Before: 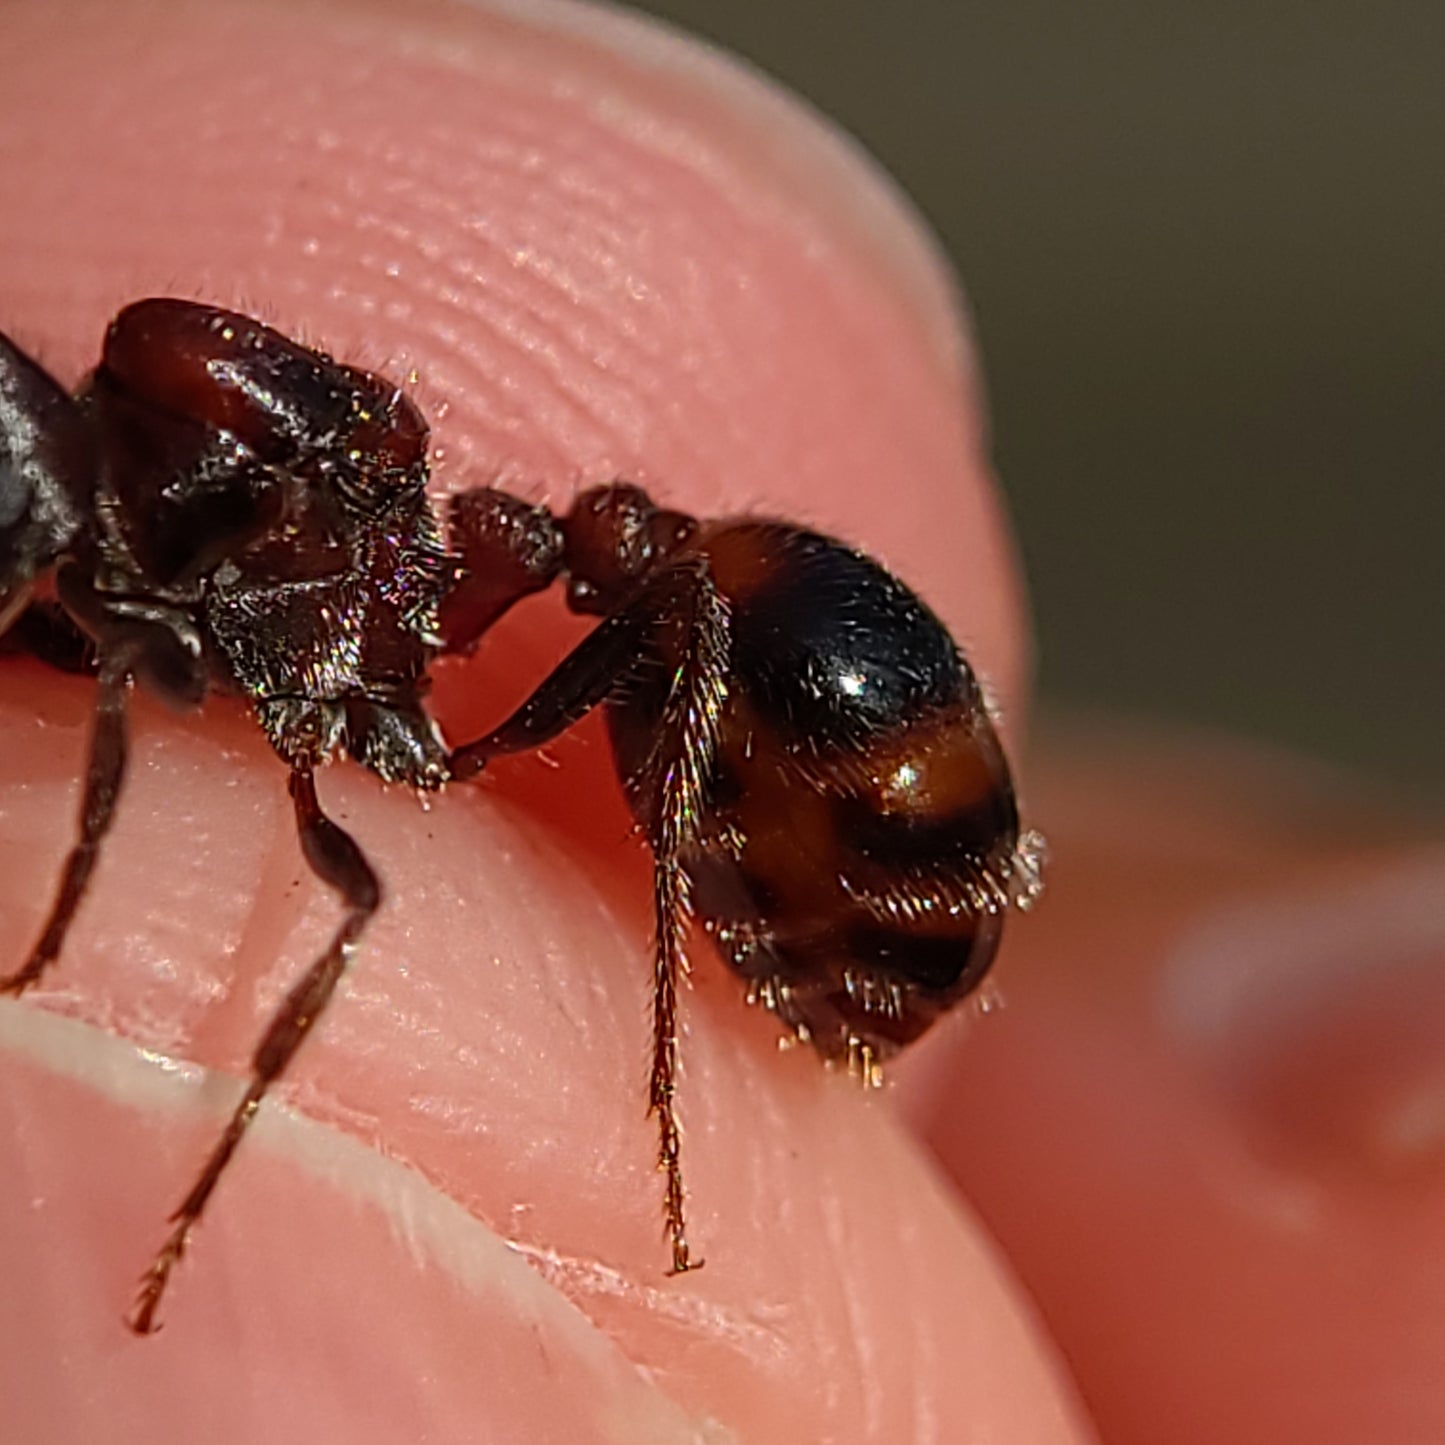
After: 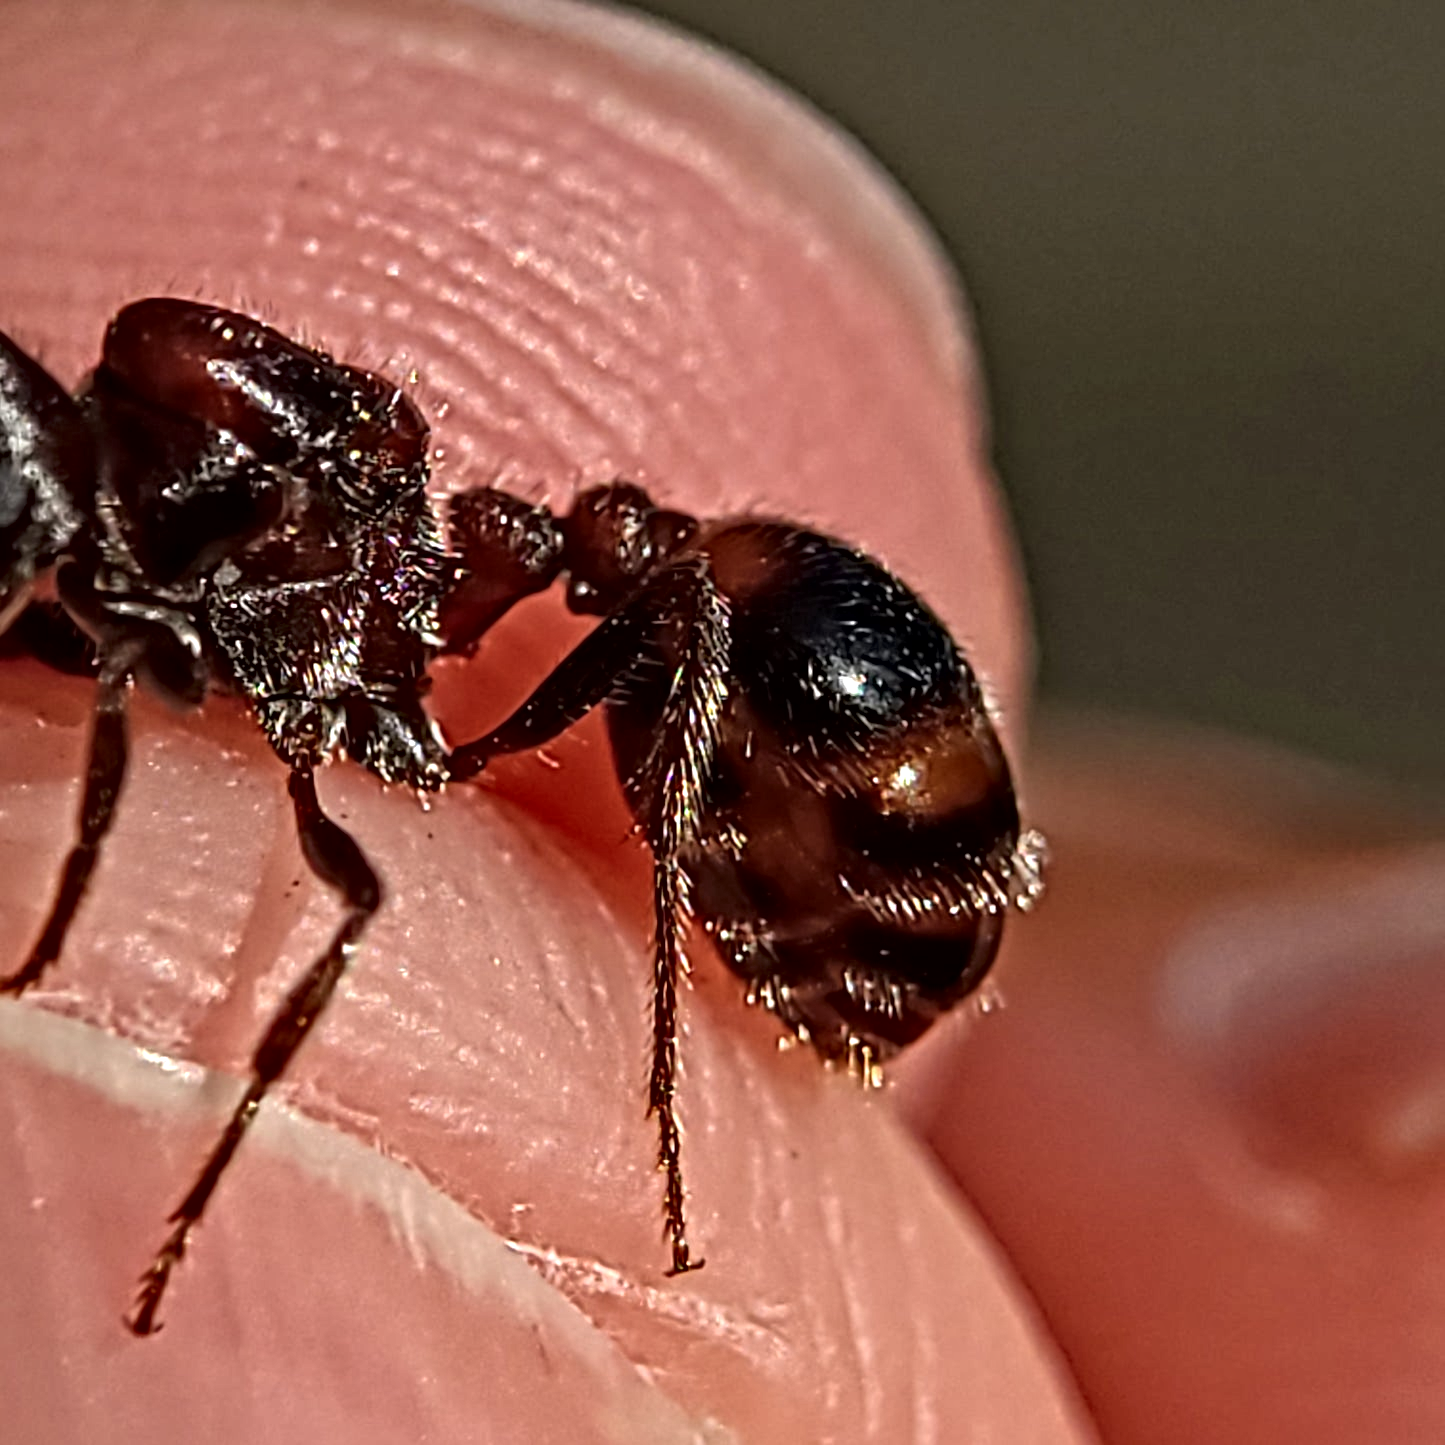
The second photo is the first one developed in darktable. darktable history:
local contrast: mode bilateral grid, contrast 20, coarseness 20, detail 150%, midtone range 0.2
contrast equalizer: y [[0.511, 0.558, 0.631, 0.632, 0.559, 0.512], [0.5 ×6], [0.5 ×6], [0 ×6], [0 ×6]] | blend: blend mode average, opacity 100%; mask: uniform (no mask)
